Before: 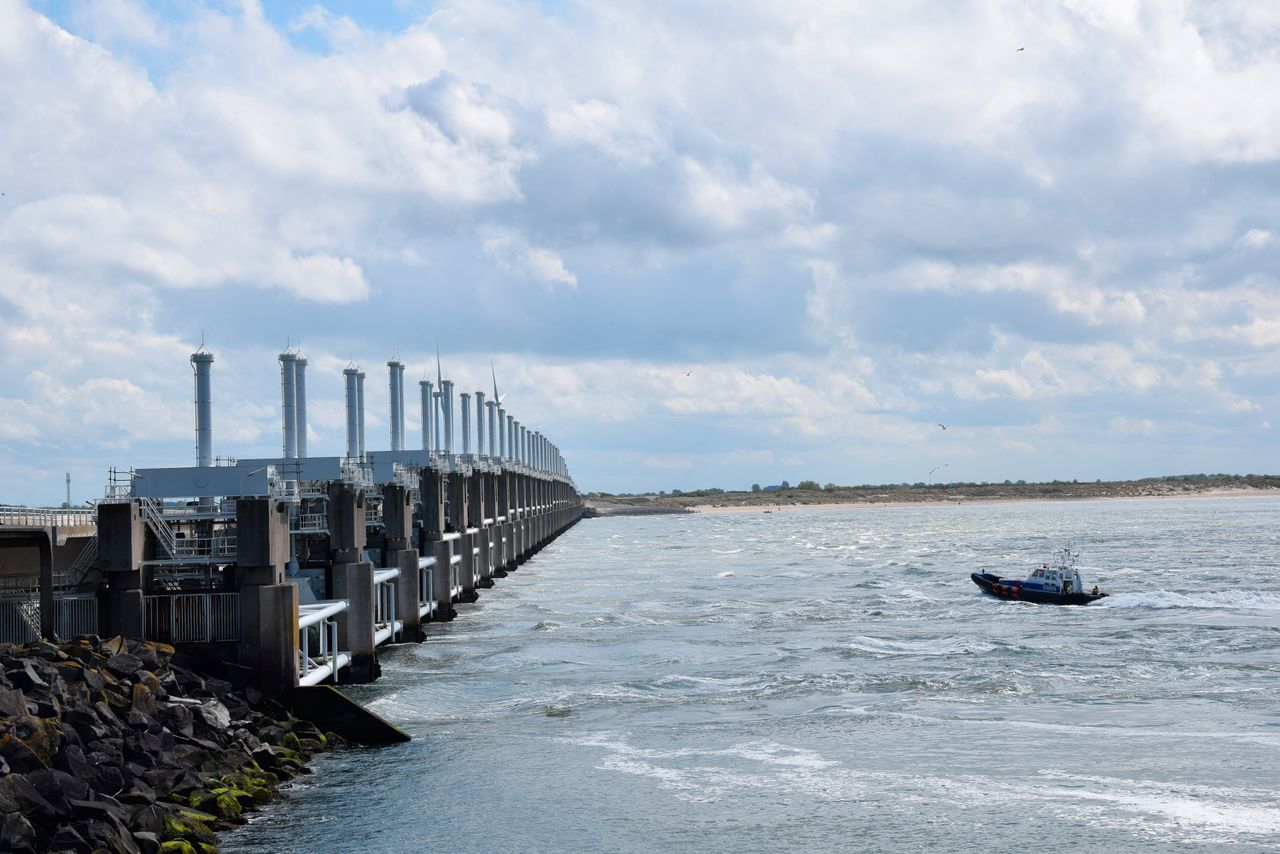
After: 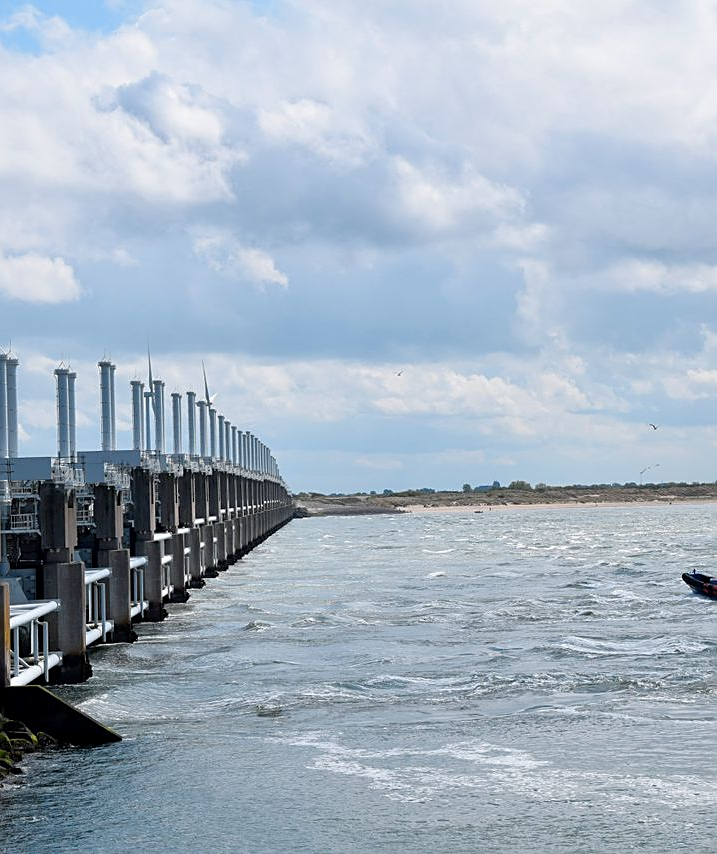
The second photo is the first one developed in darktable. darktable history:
crop and rotate: left 22.579%, right 21.371%
sharpen: on, module defaults
exposure: black level correction 0.001, compensate exposure bias true, compensate highlight preservation false
